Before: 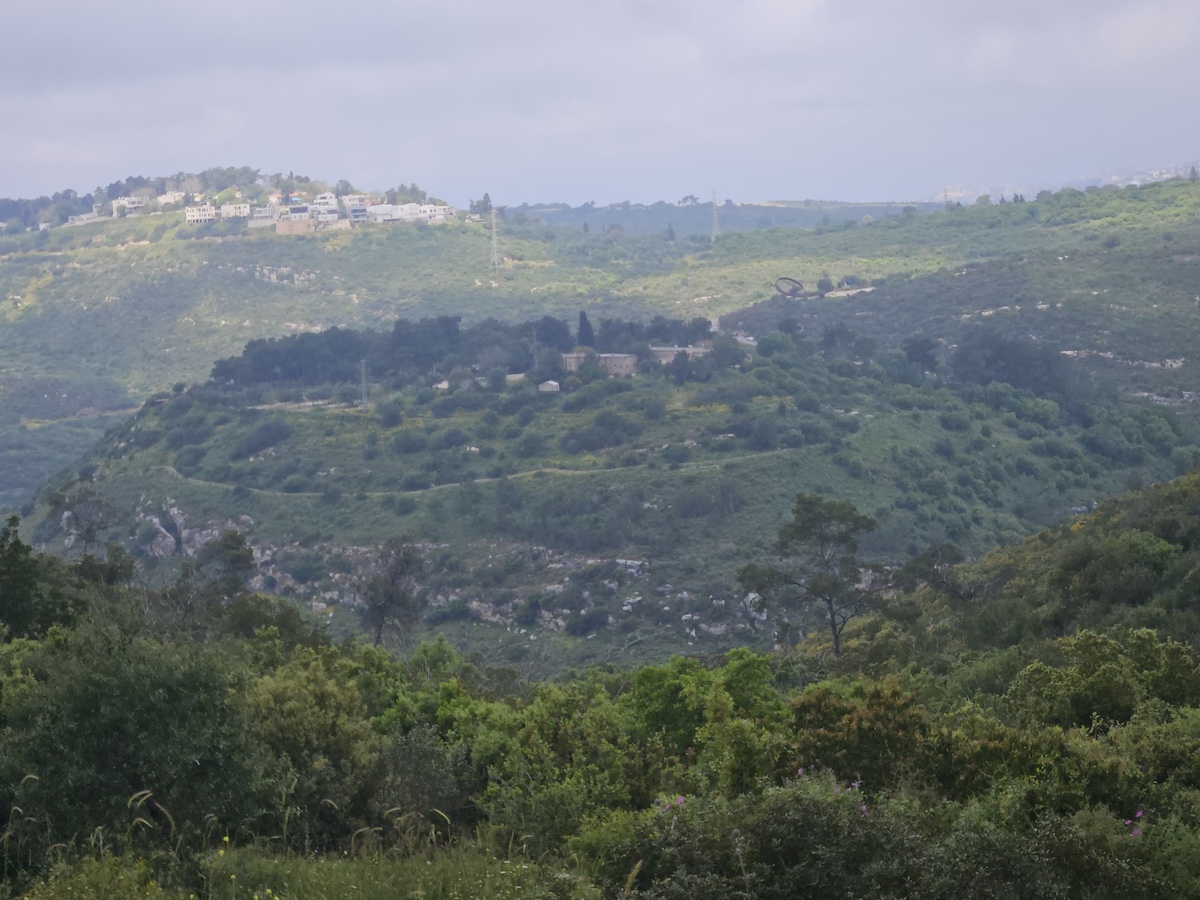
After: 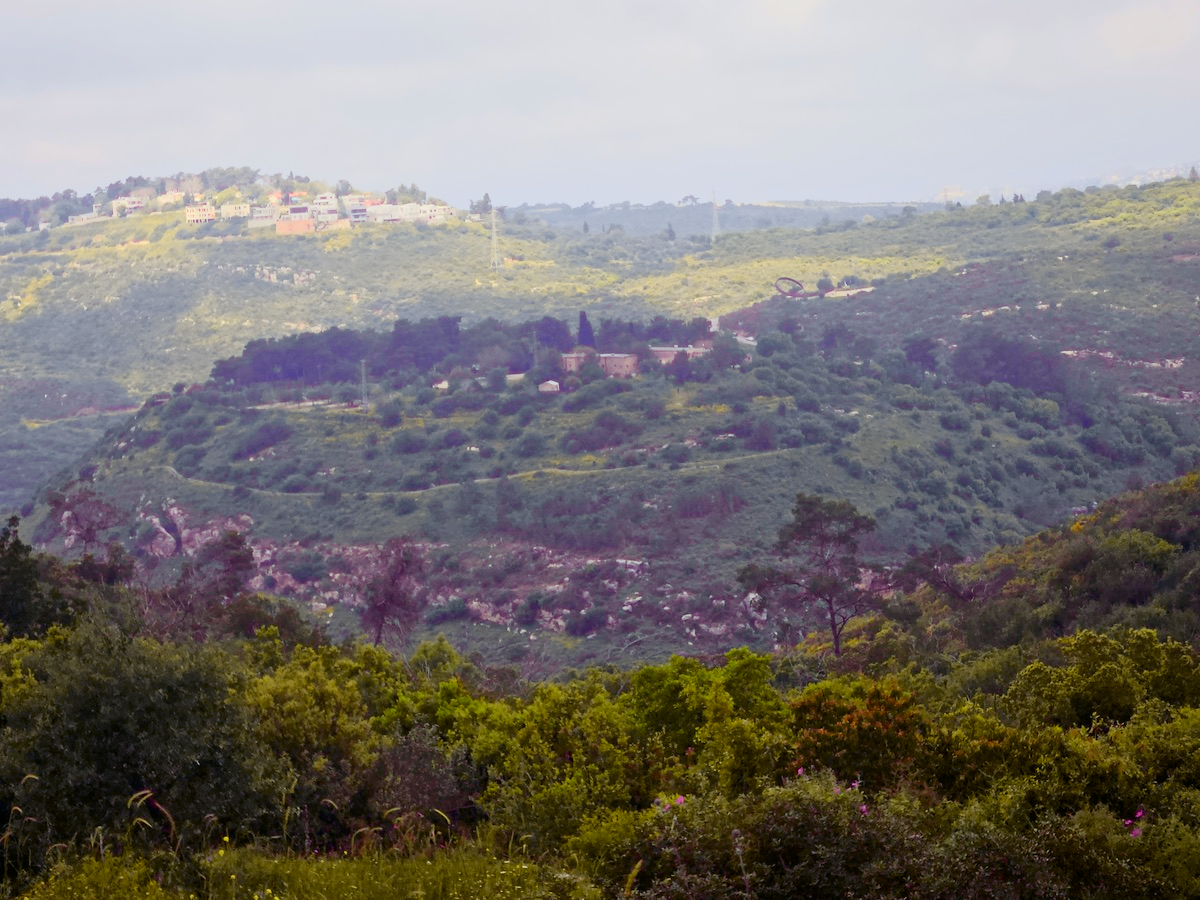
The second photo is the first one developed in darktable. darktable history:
color balance rgb: shadows lift › luminance -21.66%, shadows lift › chroma 8.98%, shadows lift › hue 283.37°, power › chroma 1.05%, power › hue 25.59°, highlights gain › luminance 6.08%, highlights gain › chroma 2.55%, highlights gain › hue 90°, global offset › luminance -0.87%, perceptual saturation grading › global saturation 25%, perceptual saturation grading › highlights -28.39%, perceptual saturation grading › shadows 33.98%
tone curve: curves: ch0 [(0, 0.006) (0.037, 0.022) (0.123, 0.105) (0.19, 0.173) (0.277, 0.279) (0.474, 0.517) (0.597, 0.662) (0.687, 0.774) (0.855, 0.891) (1, 0.982)]; ch1 [(0, 0) (0.243, 0.245) (0.422, 0.415) (0.493, 0.498) (0.508, 0.503) (0.531, 0.55) (0.551, 0.582) (0.626, 0.672) (0.694, 0.732) (1, 1)]; ch2 [(0, 0) (0.249, 0.216) (0.356, 0.329) (0.424, 0.442) (0.476, 0.477) (0.498, 0.503) (0.517, 0.524) (0.532, 0.547) (0.562, 0.592) (0.614, 0.657) (0.706, 0.748) (0.808, 0.809) (0.991, 0.968)], color space Lab, independent channels, preserve colors none
tone equalizer: on, module defaults
